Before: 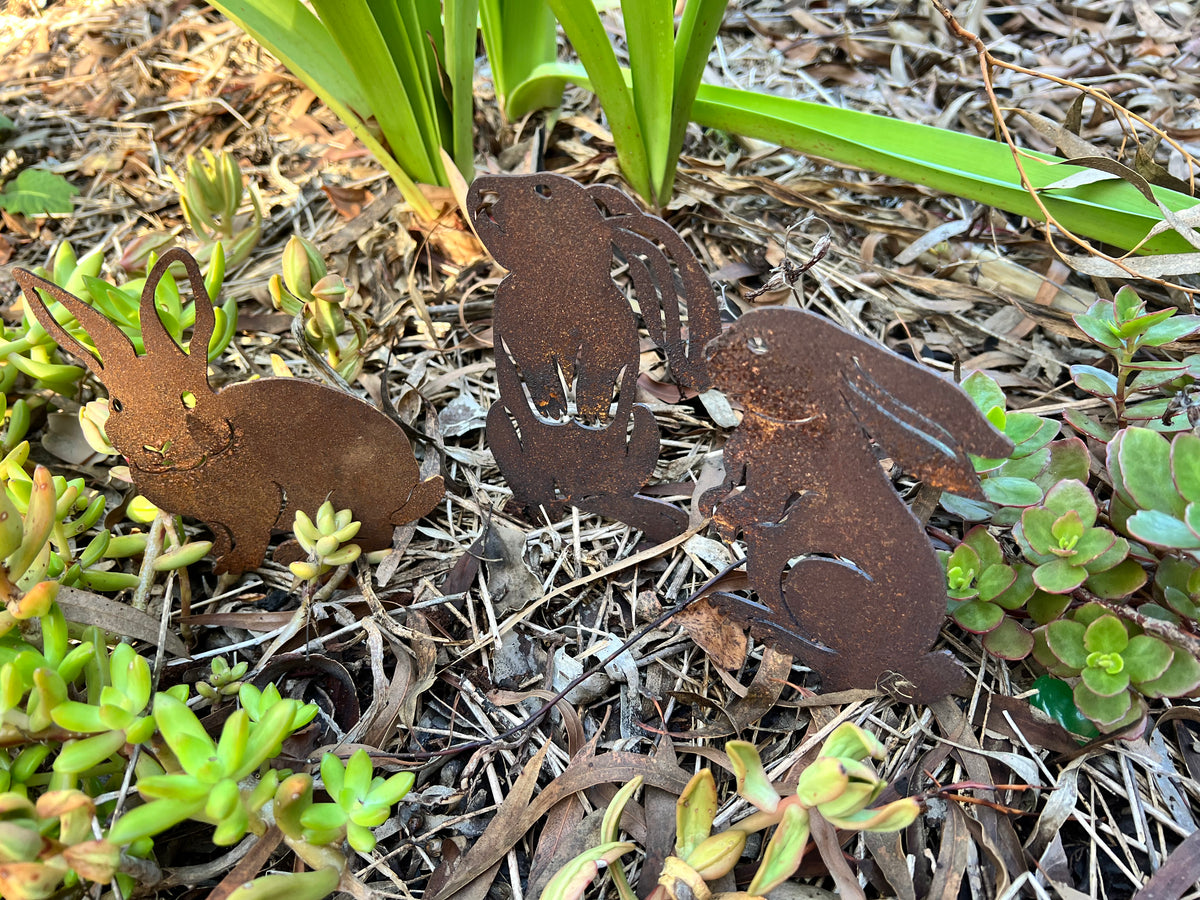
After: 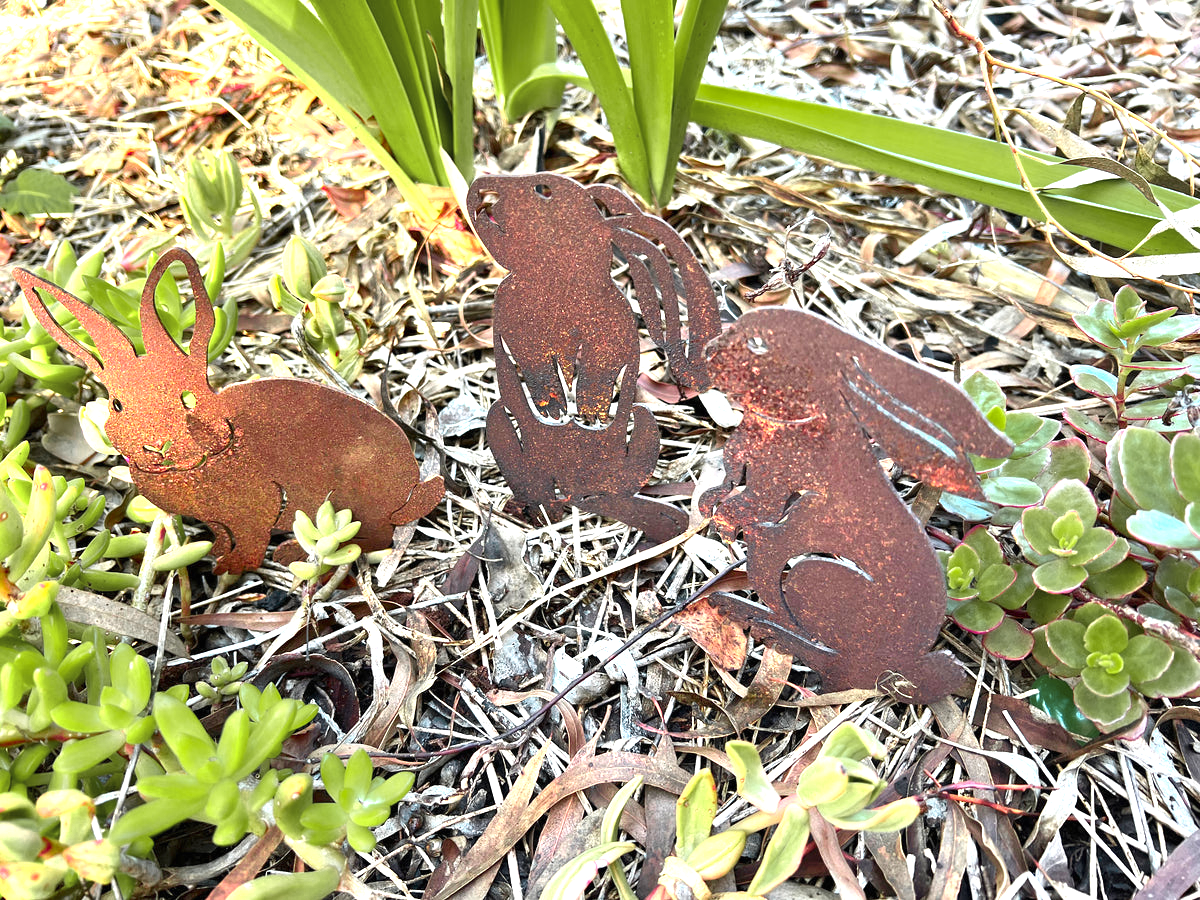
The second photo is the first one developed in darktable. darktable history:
exposure: black level correction 0, exposure 1.026 EV, compensate highlight preservation false
color zones: curves: ch0 [(0, 0.533) (0.126, 0.533) (0.234, 0.533) (0.368, 0.357) (0.5, 0.5) (0.625, 0.5) (0.74, 0.637) (0.875, 0.5)]; ch1 [(0.004, 0.708) (0.129, 0.662) (0.25, 0.5) (0.375, 0.331) (0.496, 0.396) (0.625, 0.649) (0.739, 0.26) (0.875, 0.5) (1, 0.478)]; ch2 [(0, 0.409) (0.132, 0.403) (0.236, 0.558) (0.379, 0.448) (0.5, 0.5) (0.625, 0.5) (0.691, 0.39) (0.875, 0.5)]
